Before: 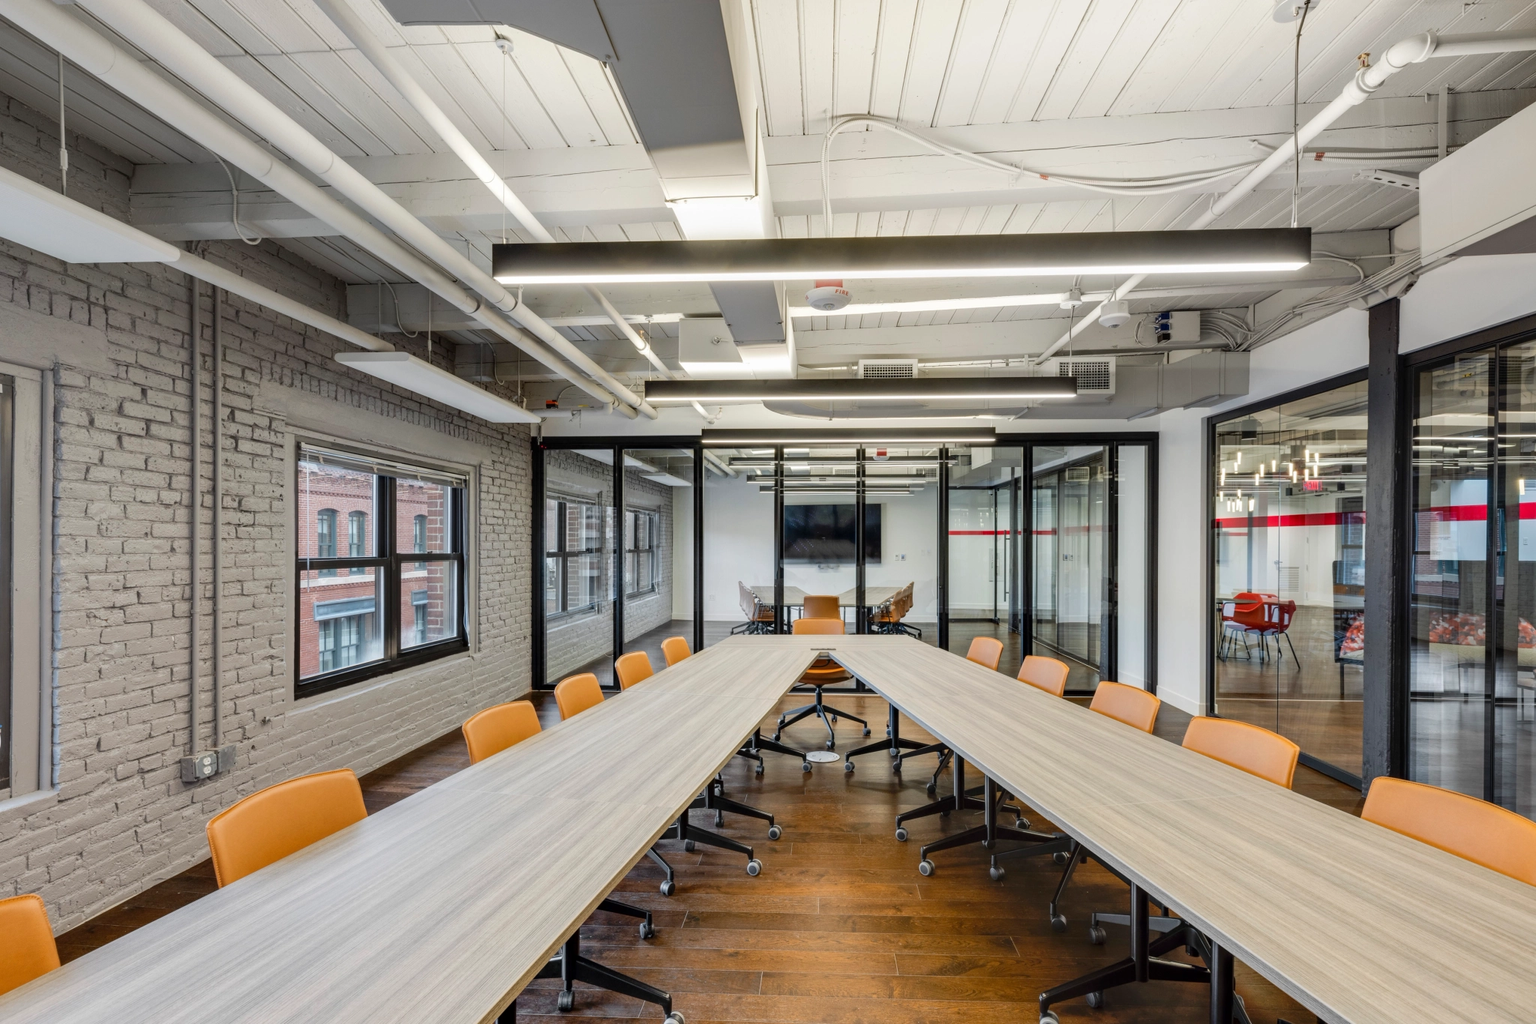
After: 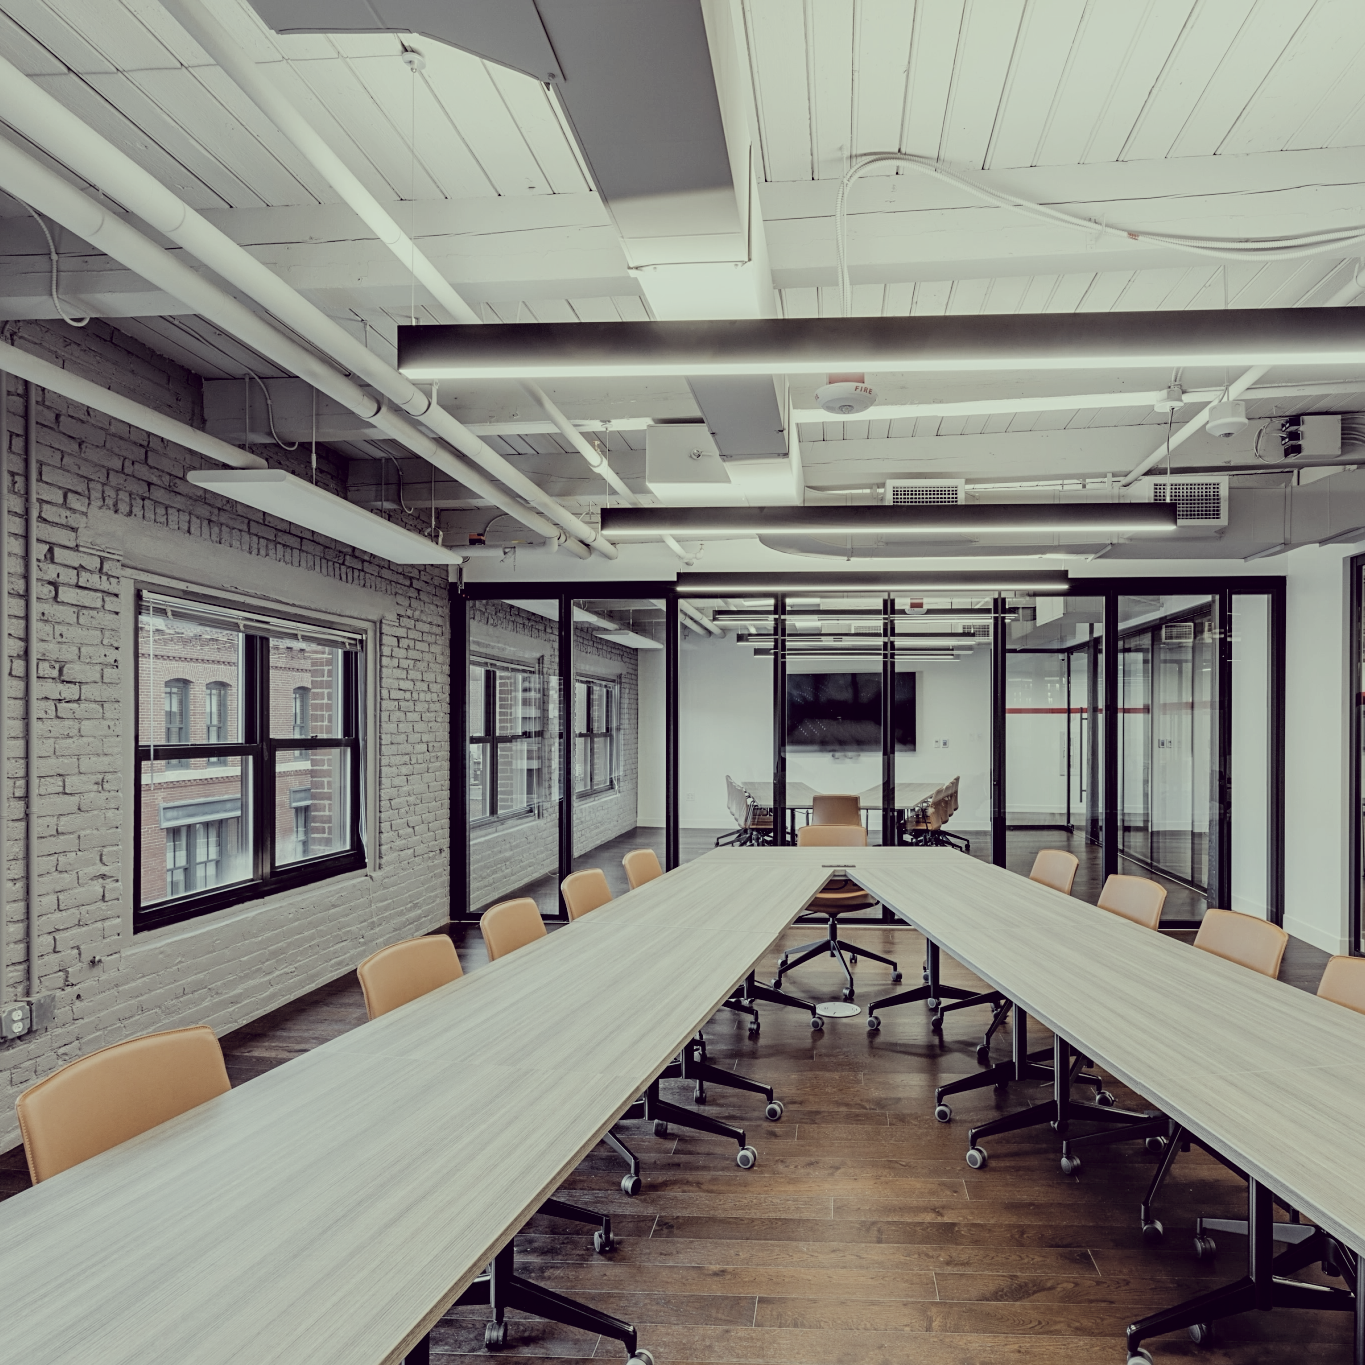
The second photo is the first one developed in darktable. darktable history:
exposure: black level correction 0.001, compensate highlight preservation false
sharpen: radius 2.529, amount 0.323
filmic rgb: black relative exposure -7.65 EV, white relative exposure 4.56 EV, hardness 3.61, contrast 1.05
crop and rotate: left 12.673%, right 20.66%
color correction: highlights a* -20.17, highlights b* 20.27, shadows a* 20.03, shadows b* -20.46, saturation 0.43
